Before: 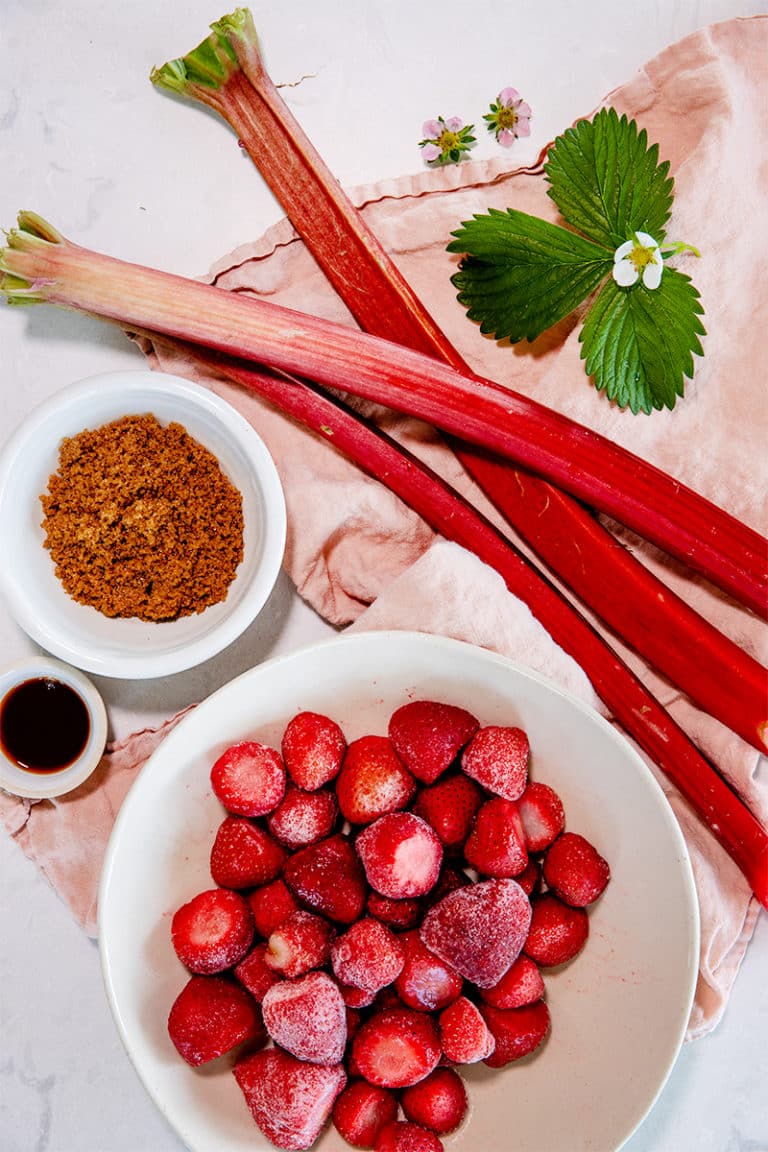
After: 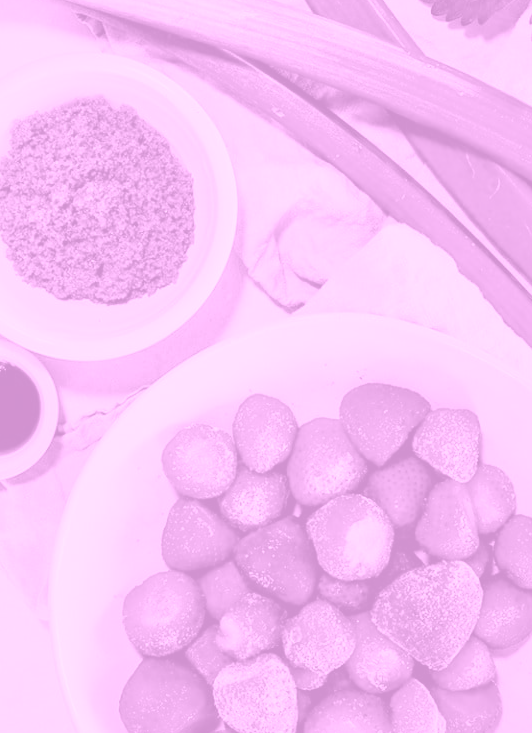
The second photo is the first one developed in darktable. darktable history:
crop: left 6.488%, top 27.668%, right 24.183%, bottom 8.656%
colorize: hue 331.2°, saturation 75%, source mix 30.28%, lightness 70.52%, version 1
